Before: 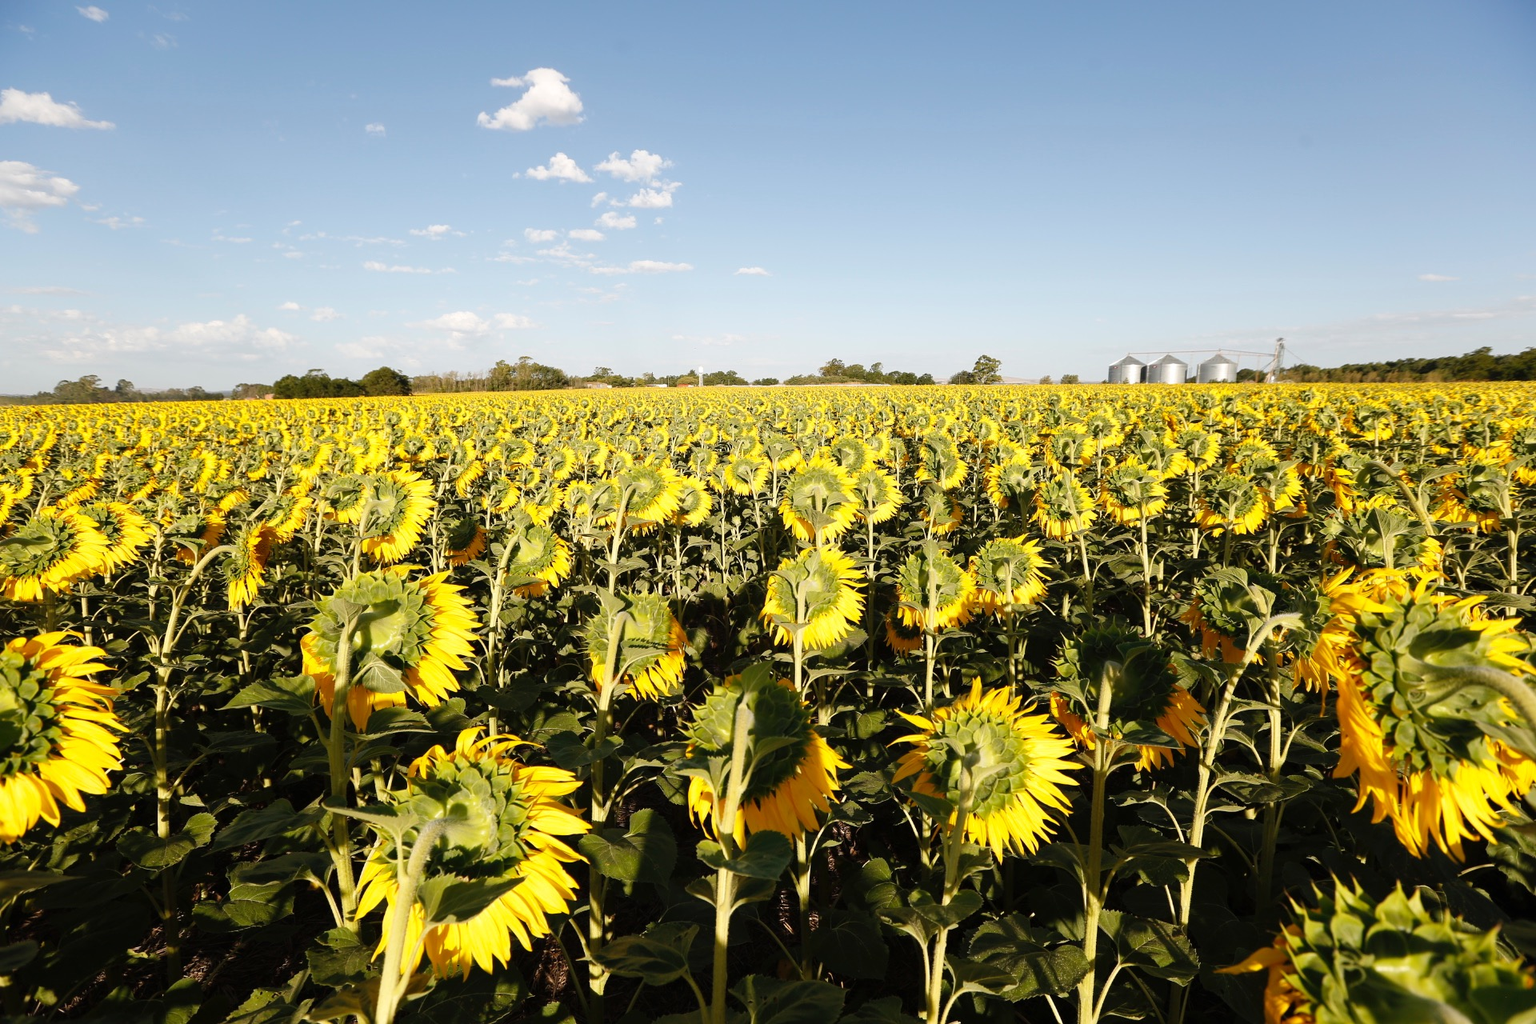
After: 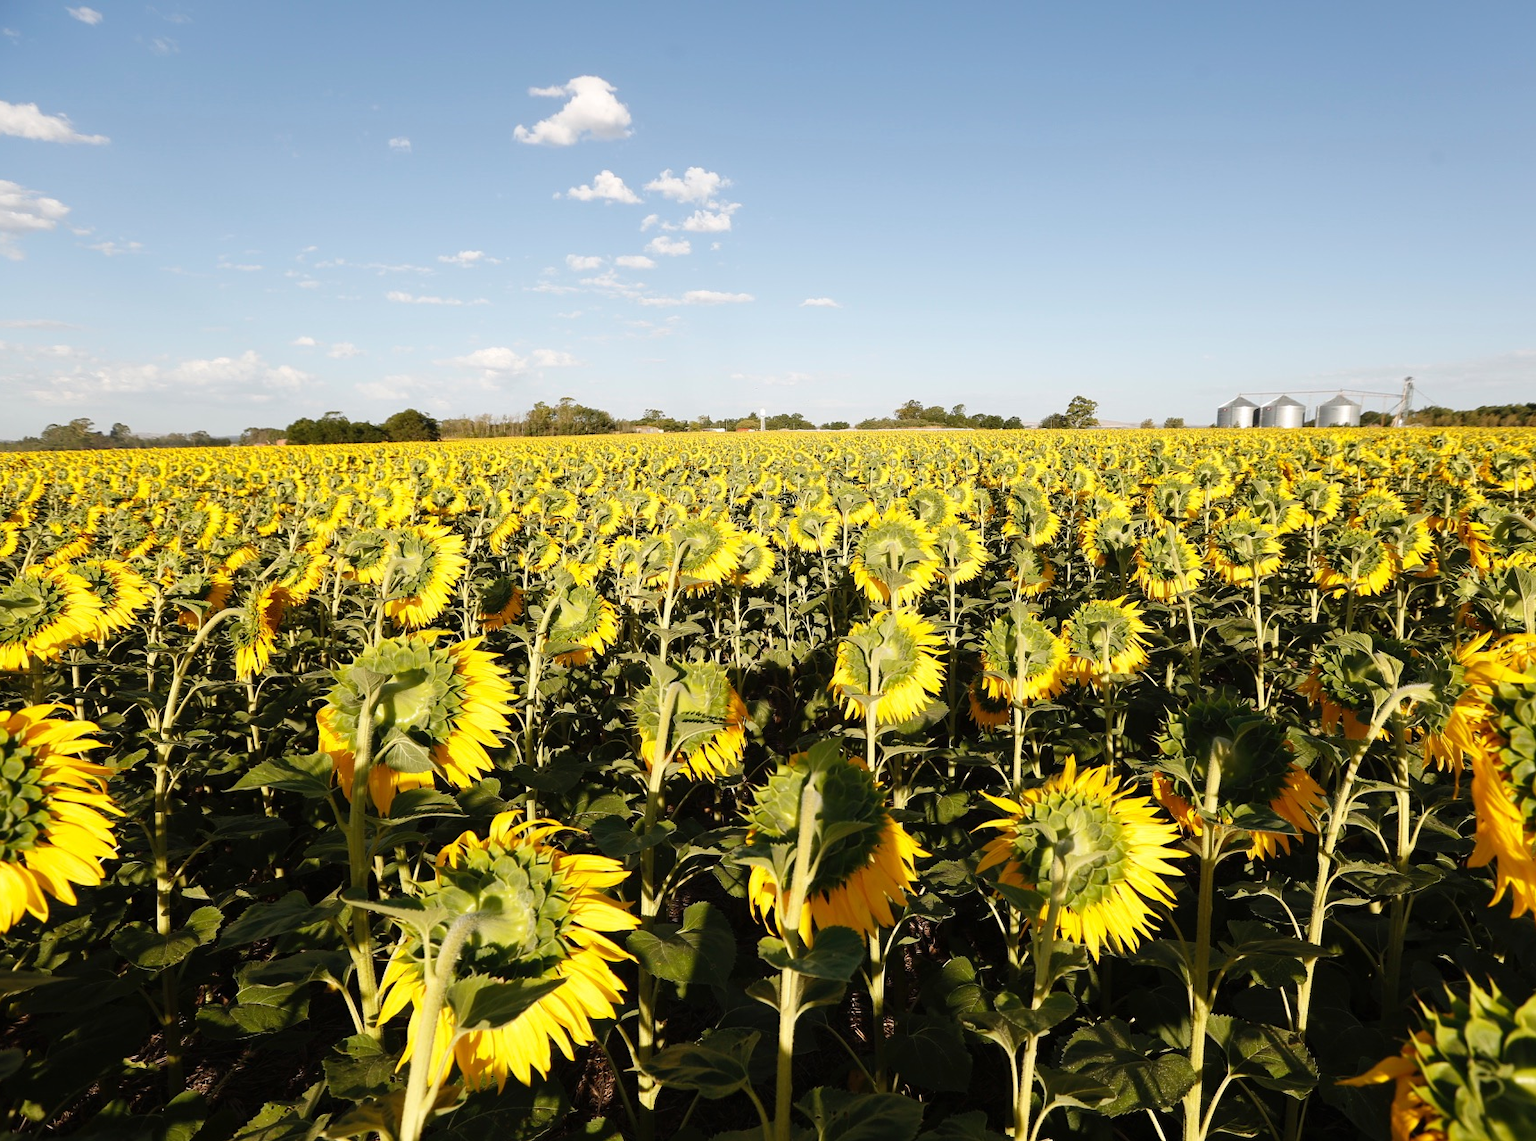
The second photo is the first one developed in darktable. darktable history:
crop and rotate: left 1.143%, right 9.127%
